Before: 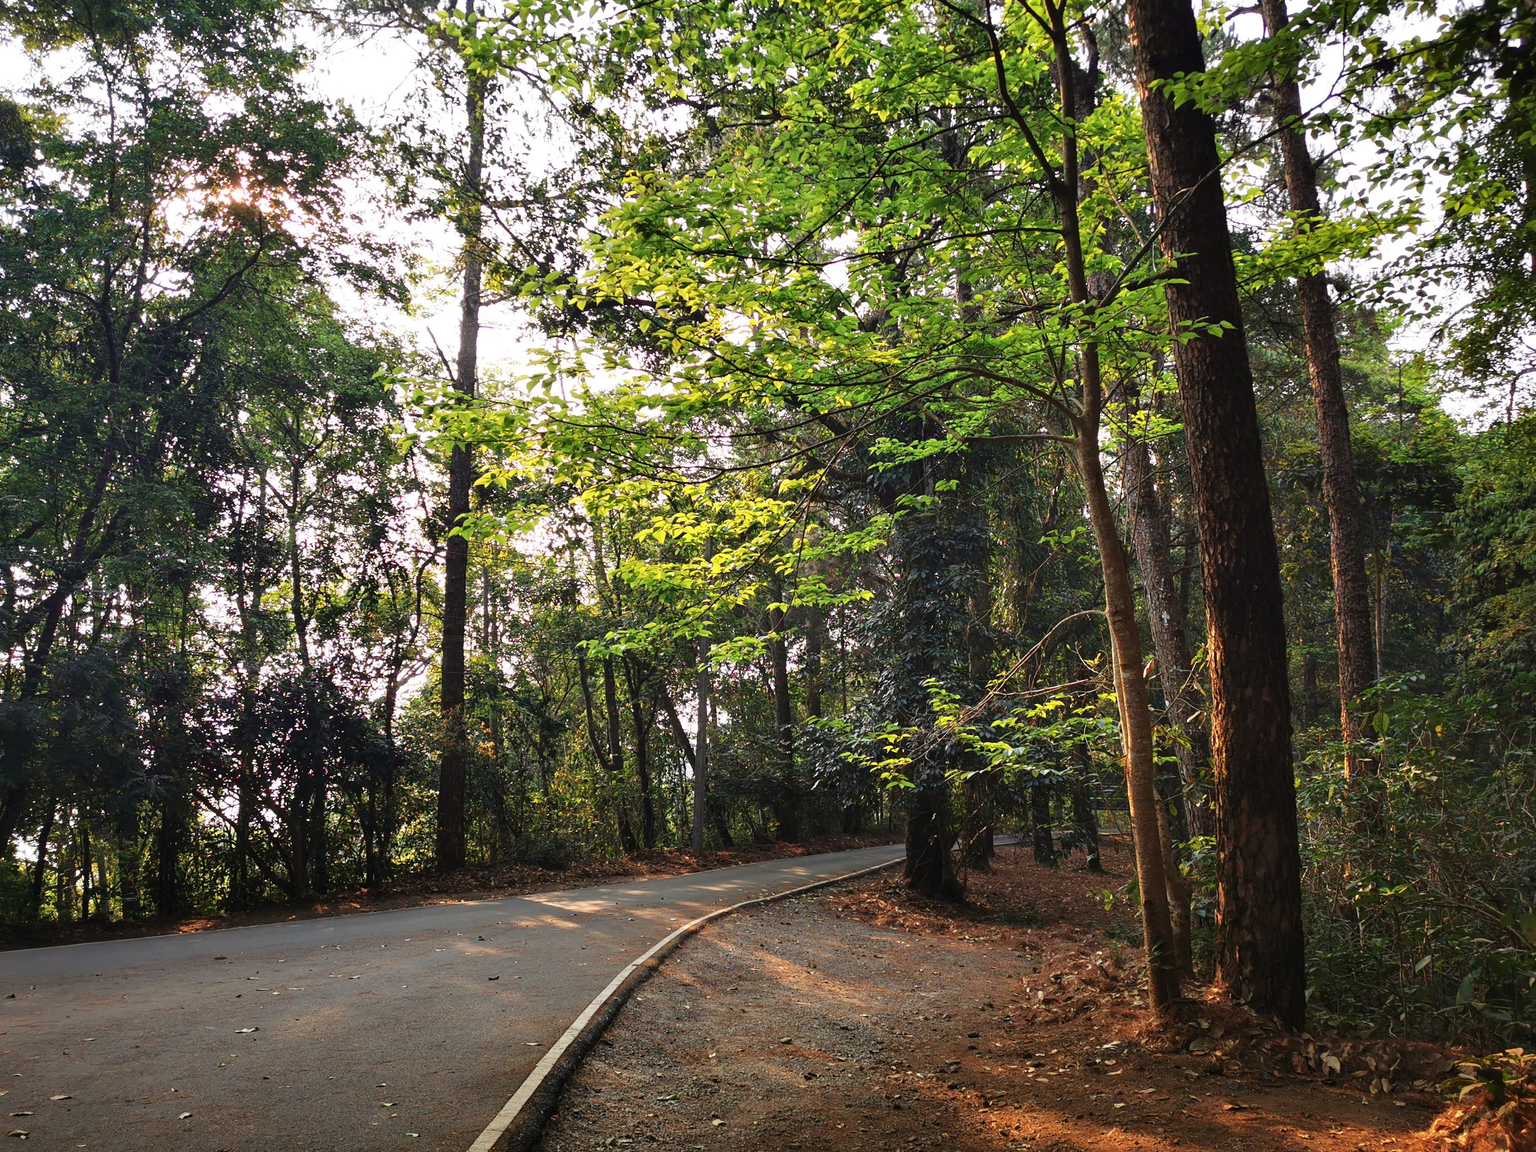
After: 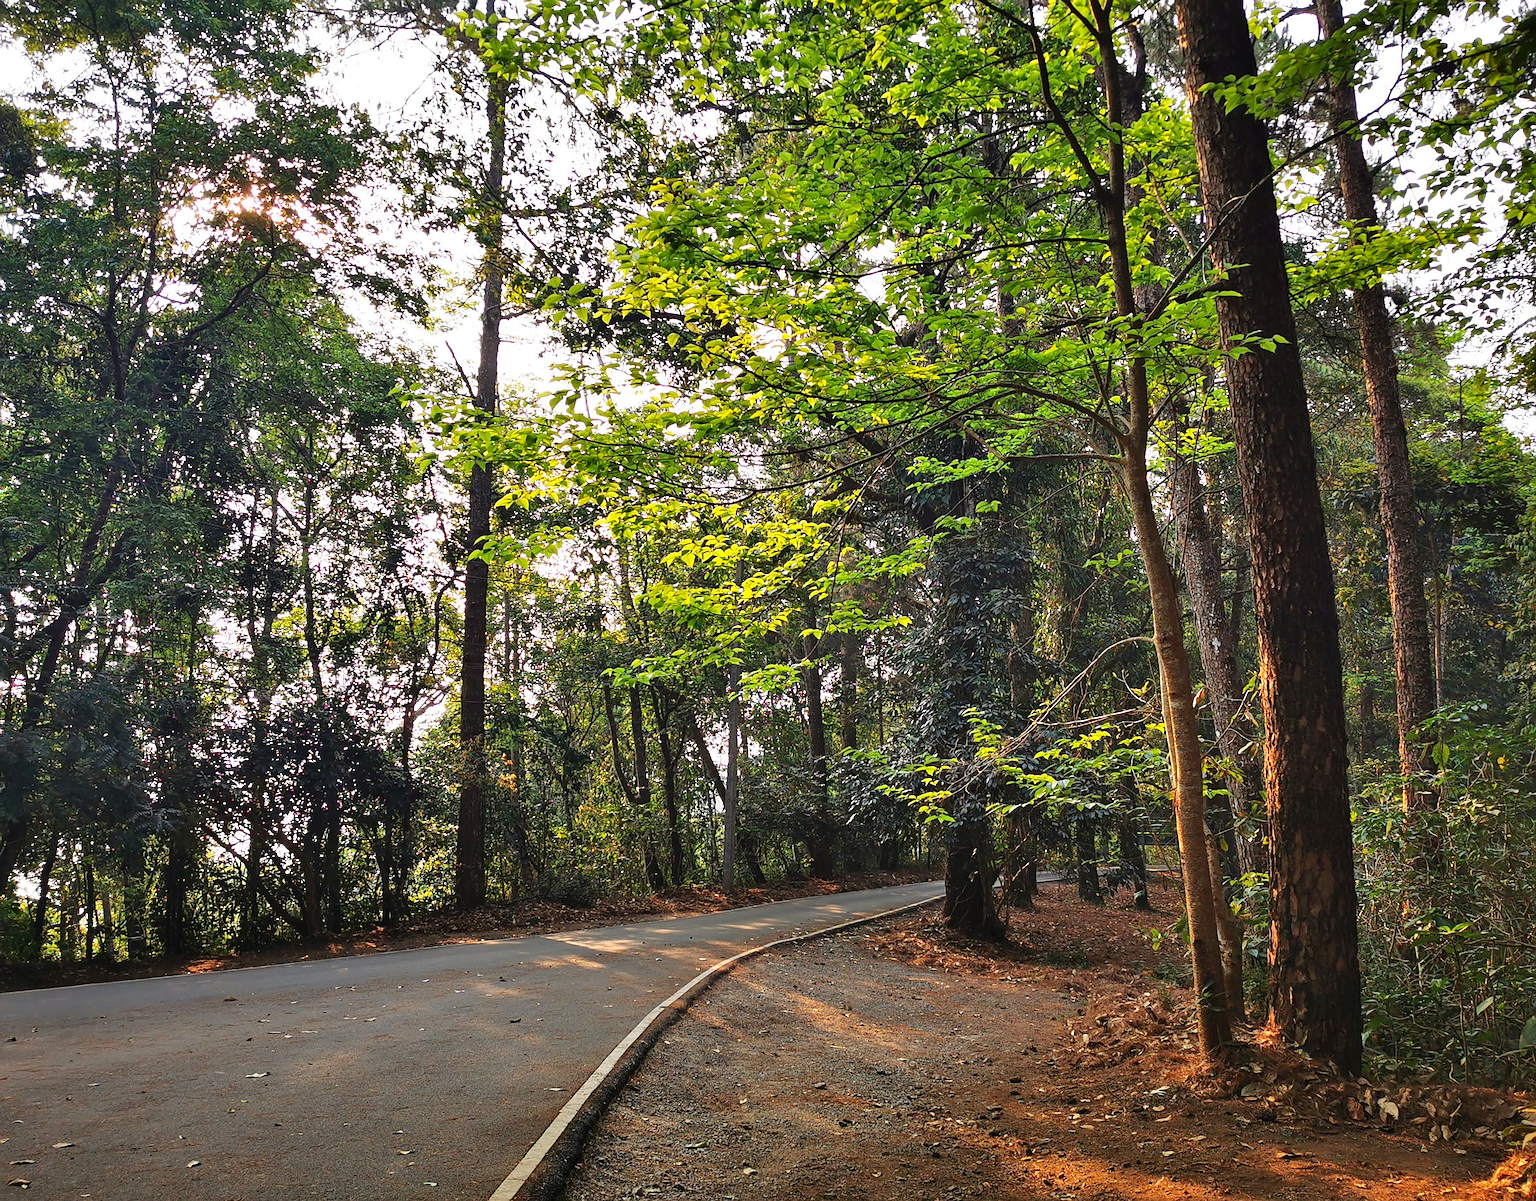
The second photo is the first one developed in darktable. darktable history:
color balance: output saturation 110%
sharpen: on, module defaults
shadows and highlights: shadows color adjustment 97.66%, soften with gaussian
crop: right 4.126%, bottom 0.031%
